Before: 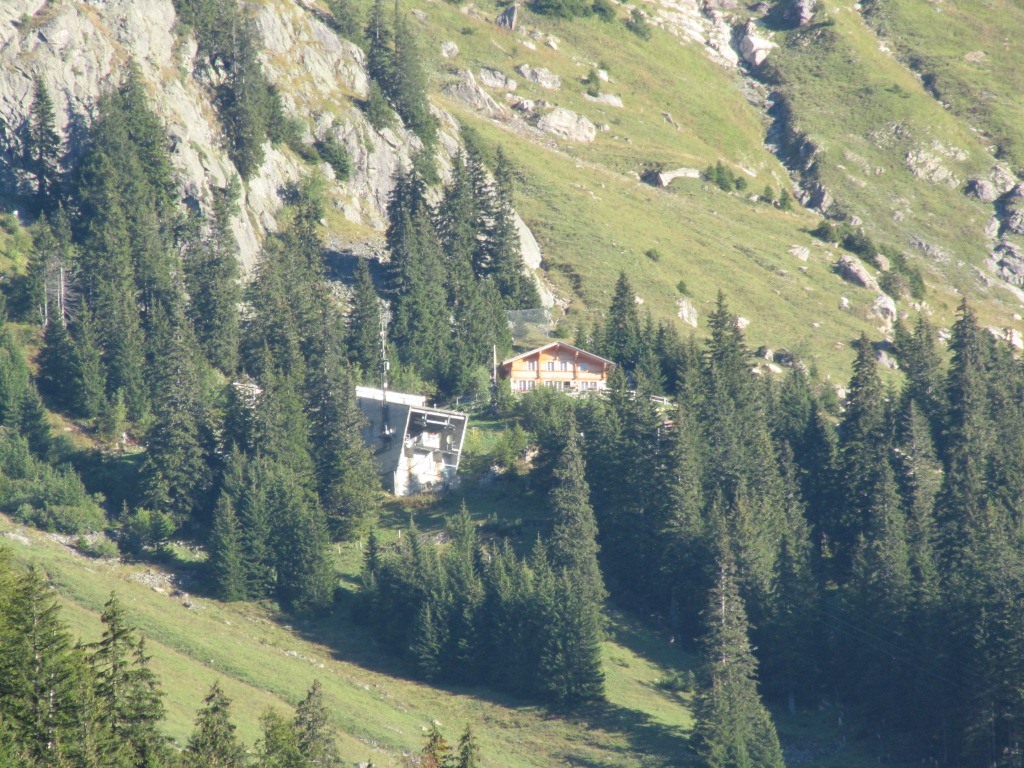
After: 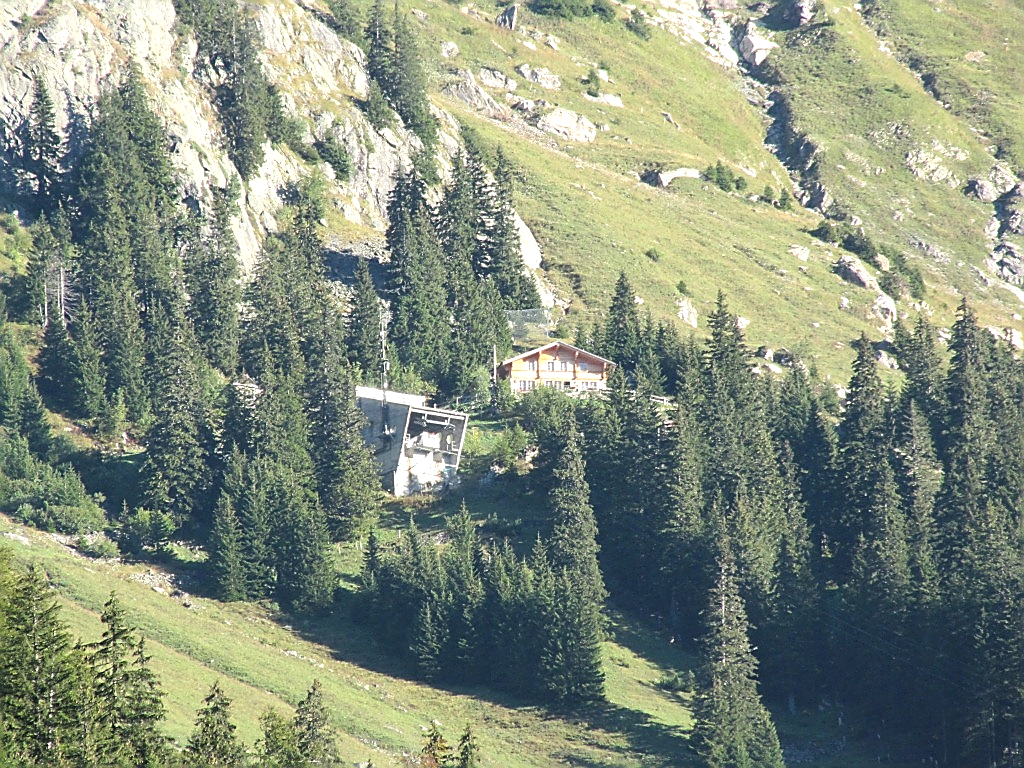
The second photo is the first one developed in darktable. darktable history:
sharpen: radius 1.4, amount 1.25, threshold 0.7
tone equalizer: -8 EV -0.417 EV, -7 EV -0.389 EV, -6 EV -0.333 EV, -5 EV -0.222 EV, -3 EV 0.222 EV, -2 EV 0.333 EV, -1 EV 0.389 EV, +0 EV 0.417 EV, edges refinement/feathering 500, mask exposure compensation -1.57 EV, preserve details no
